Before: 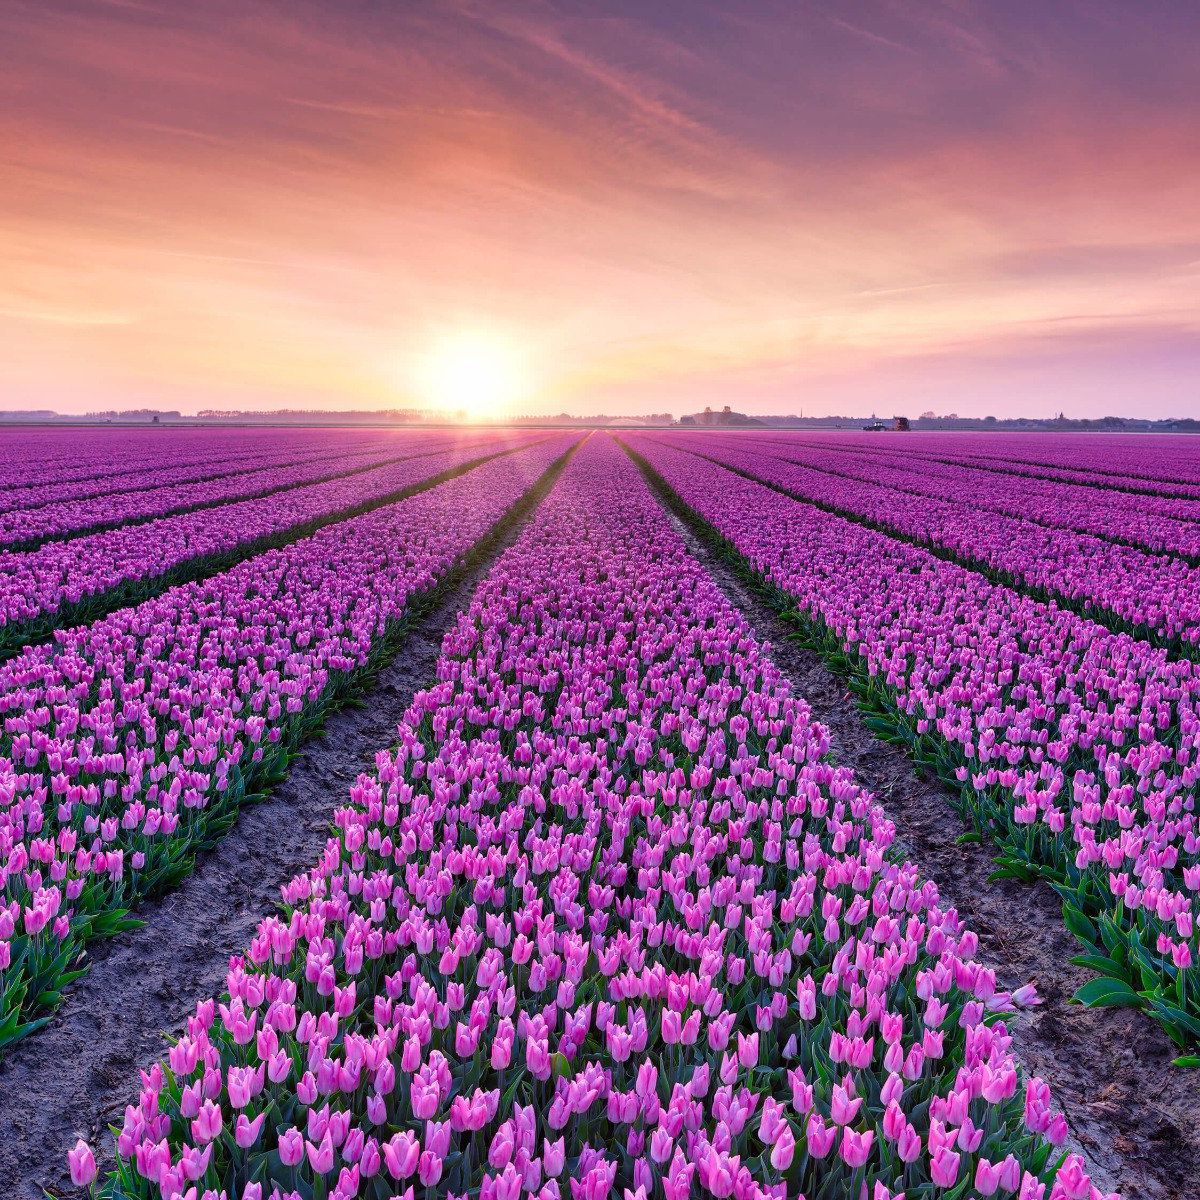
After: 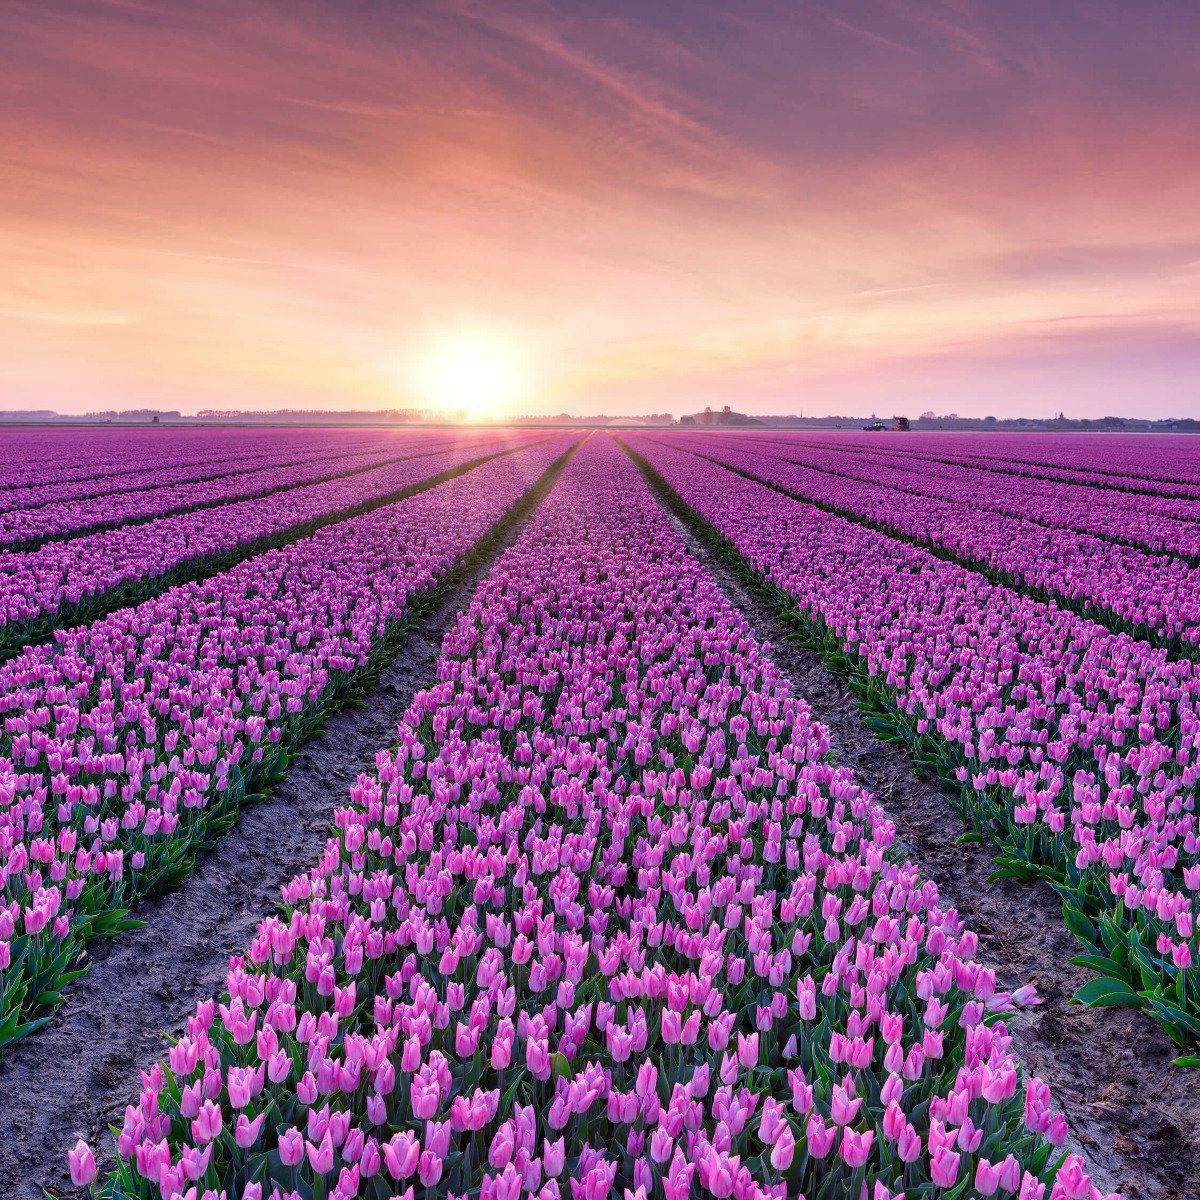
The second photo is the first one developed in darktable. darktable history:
contrast brightness saturation: contrast 0.011, saturation -0.051
